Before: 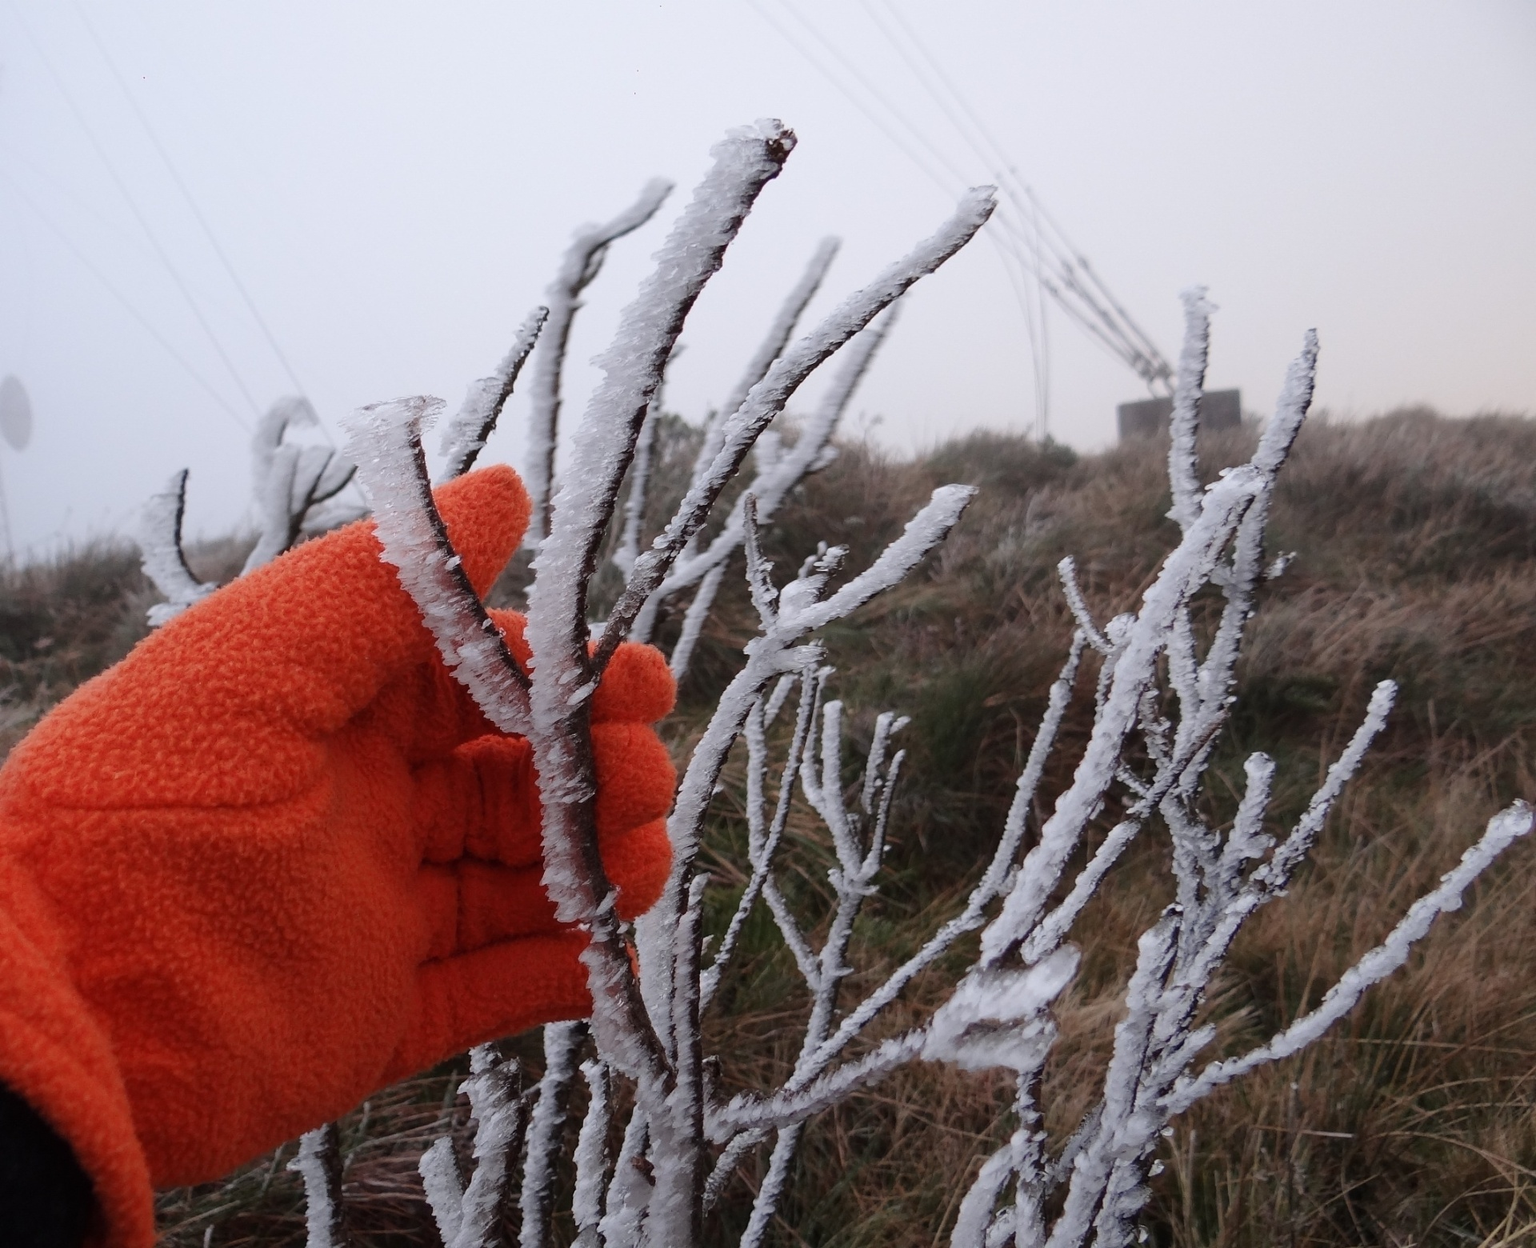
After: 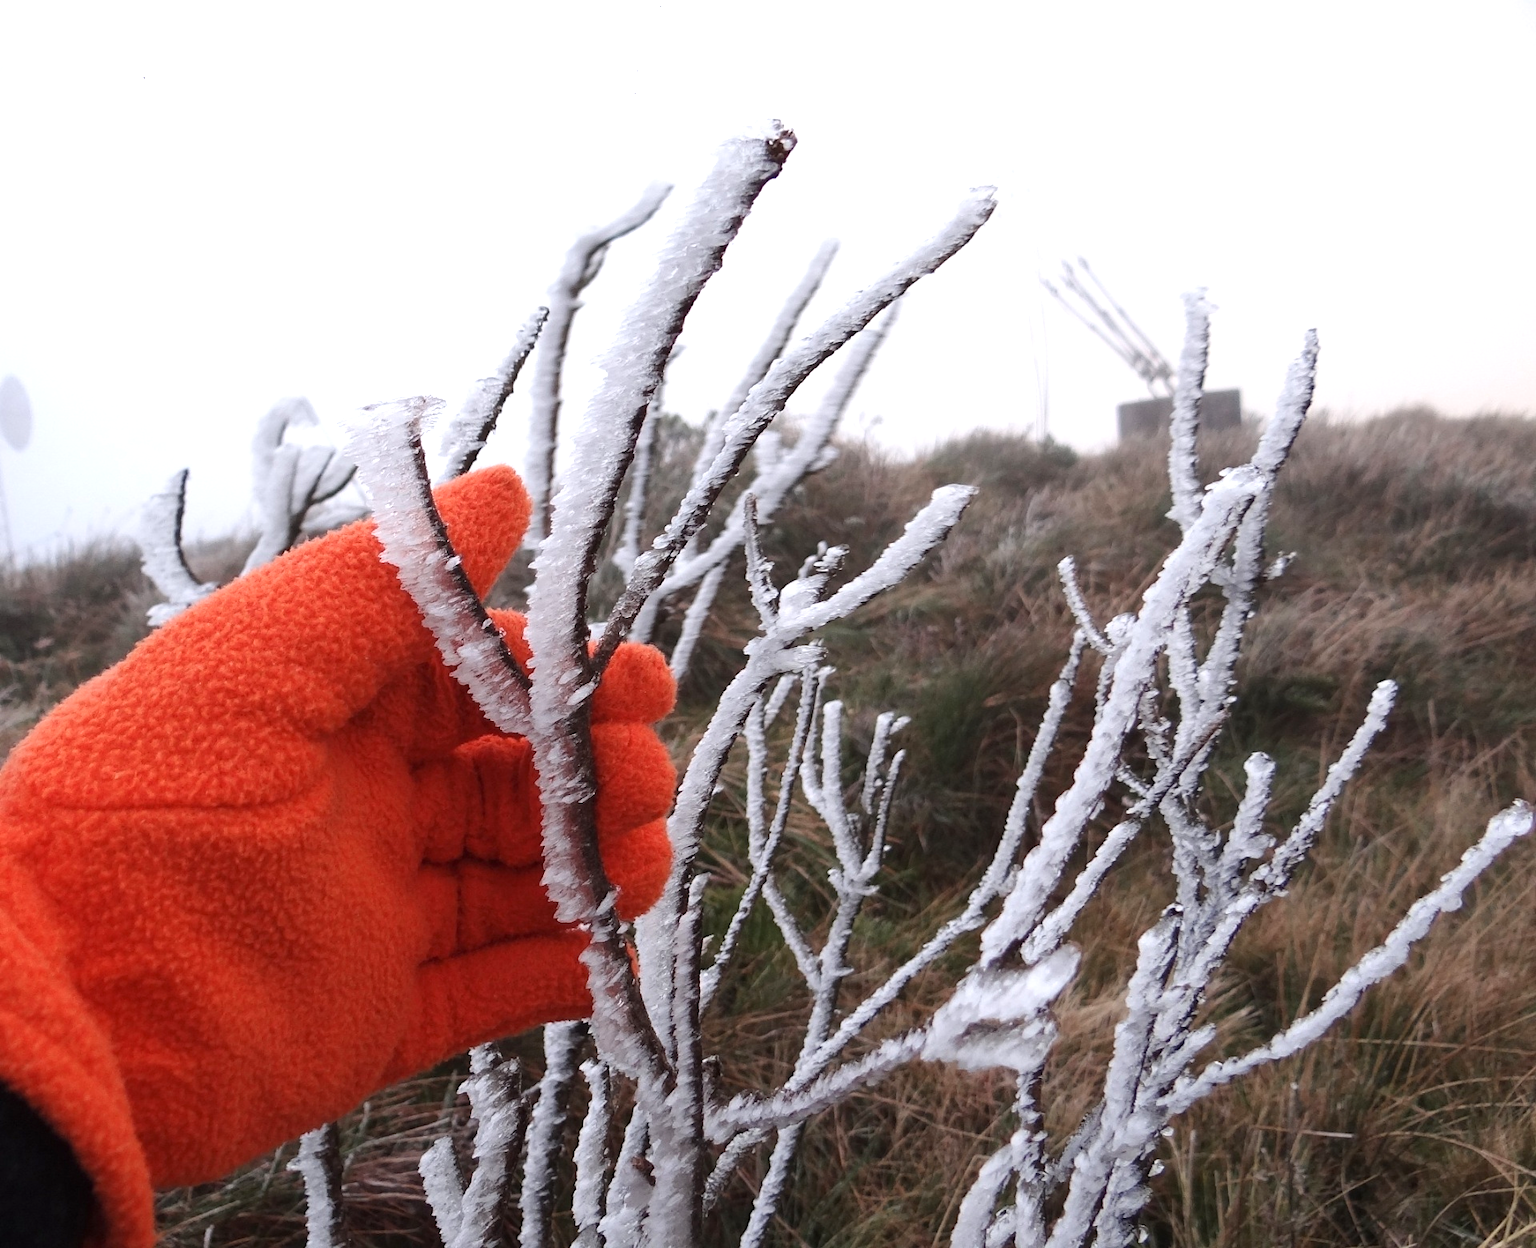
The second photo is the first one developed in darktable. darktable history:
exposure: black level correction 0, exposure 0.688 EV, compensate highlight preservation false
